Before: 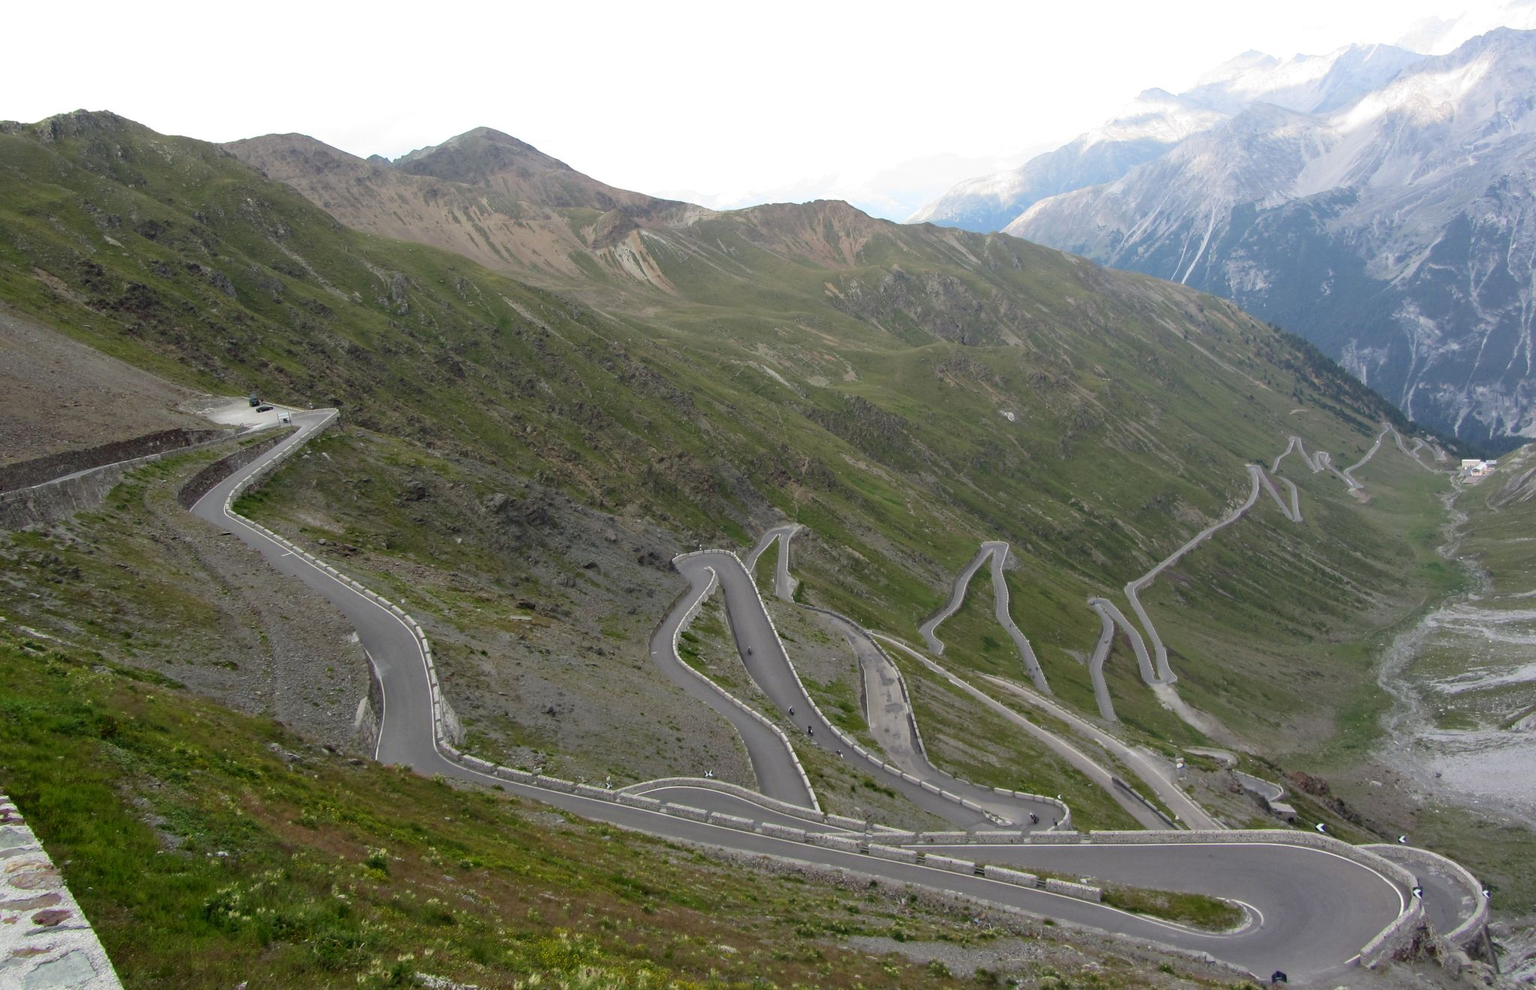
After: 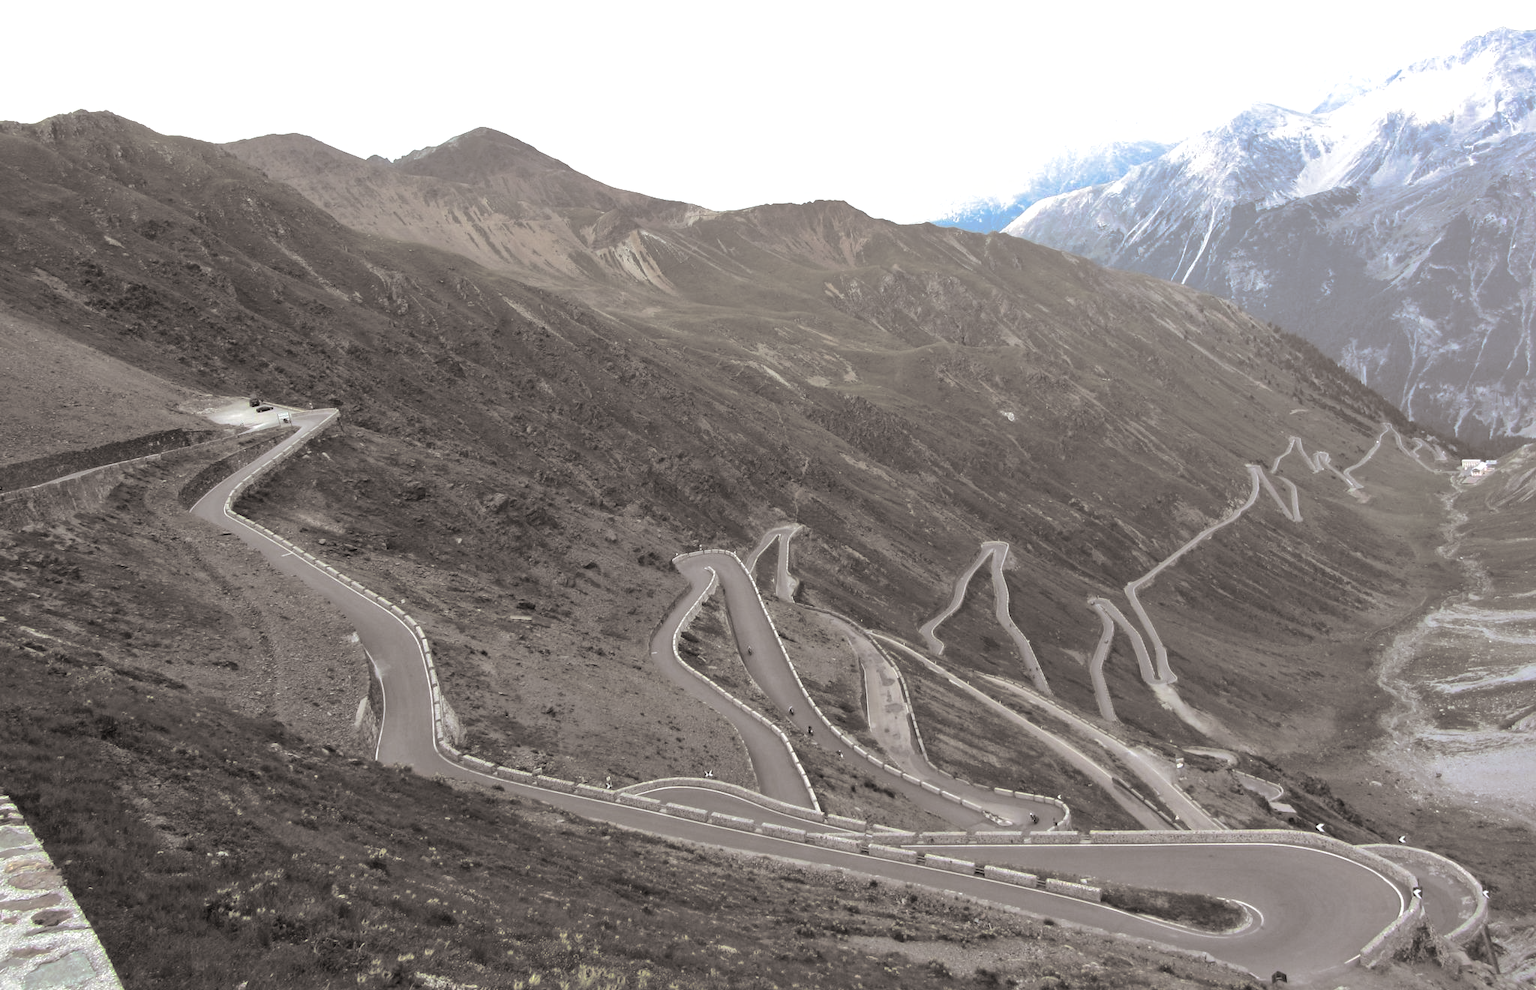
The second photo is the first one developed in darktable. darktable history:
exposure: black level correction 0, exposure 0.6 EV, compensate highlight preservation false
shadows and highlights: shadows 40, highlights -60
split-toning: shadows › hue 26°, shadows › saturation 0.09, highlights › hue 40°, highlights › saturation 0.18, balance -63, compress 0%
